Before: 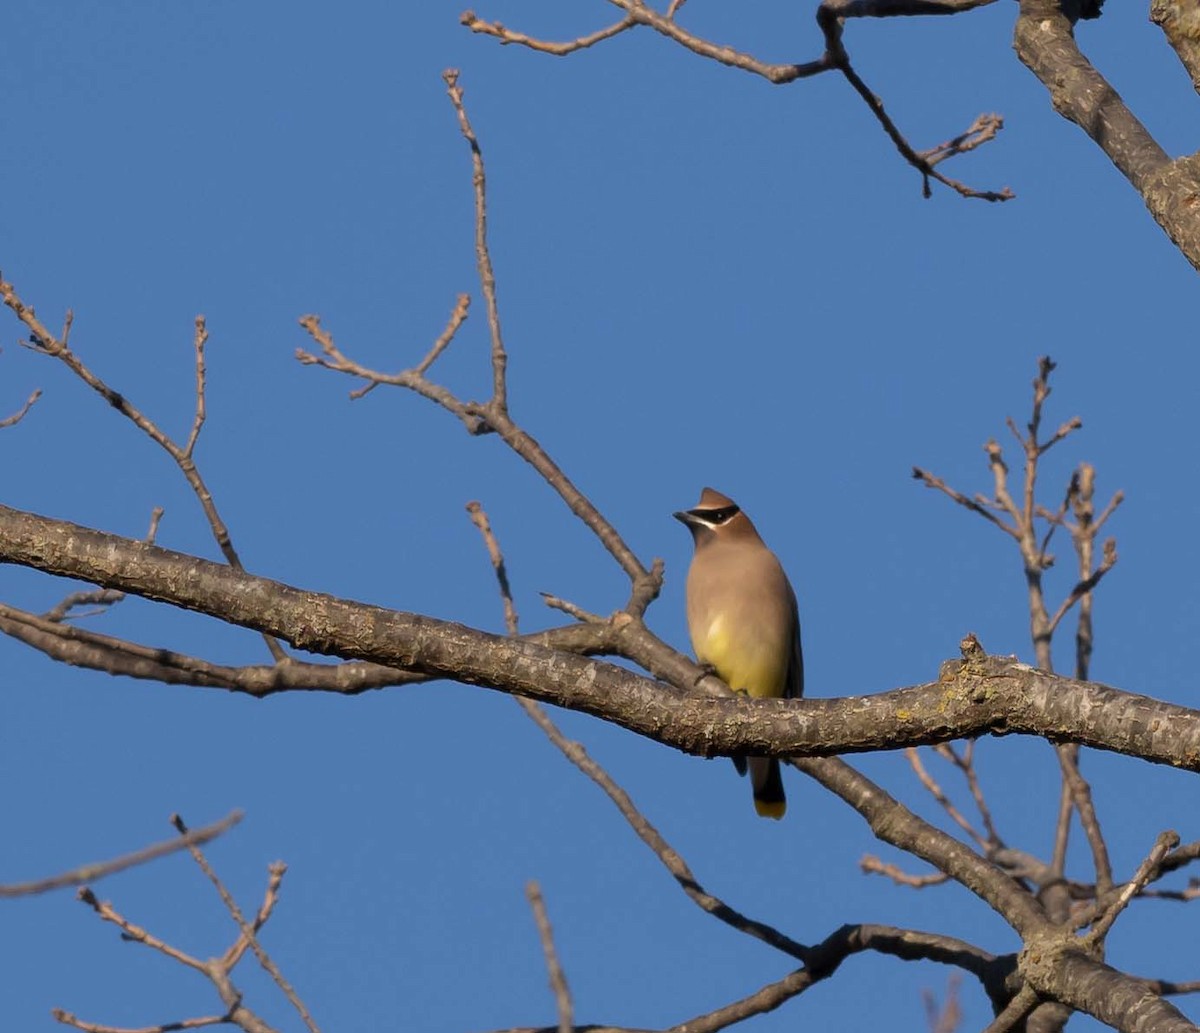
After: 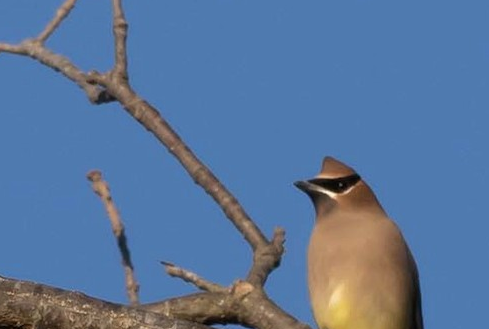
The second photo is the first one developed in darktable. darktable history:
crop: left 31.664%, top 32.116%, right 27.573%, bottom 35.966%
